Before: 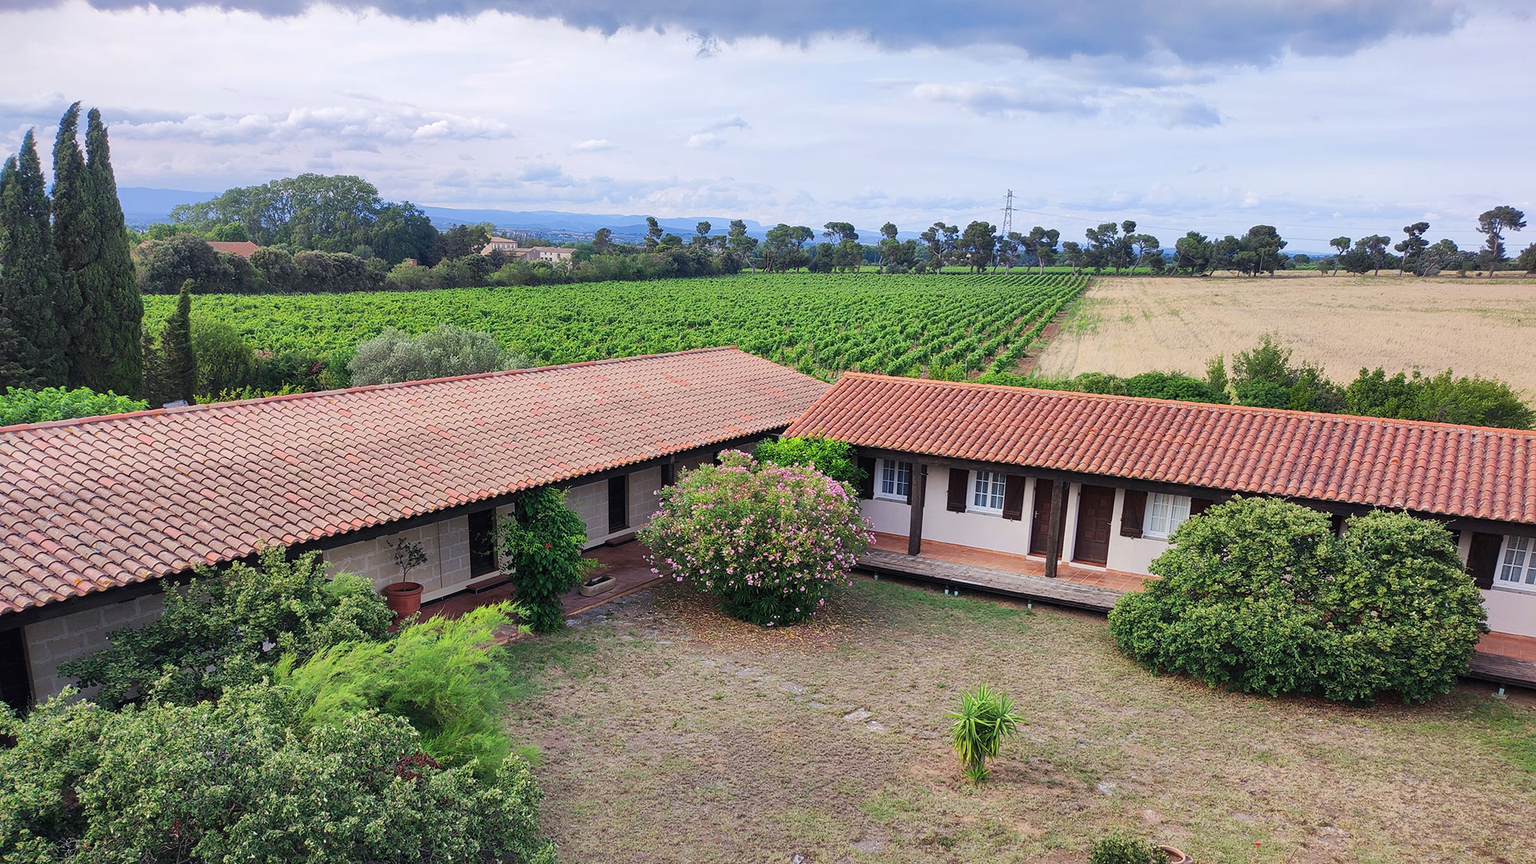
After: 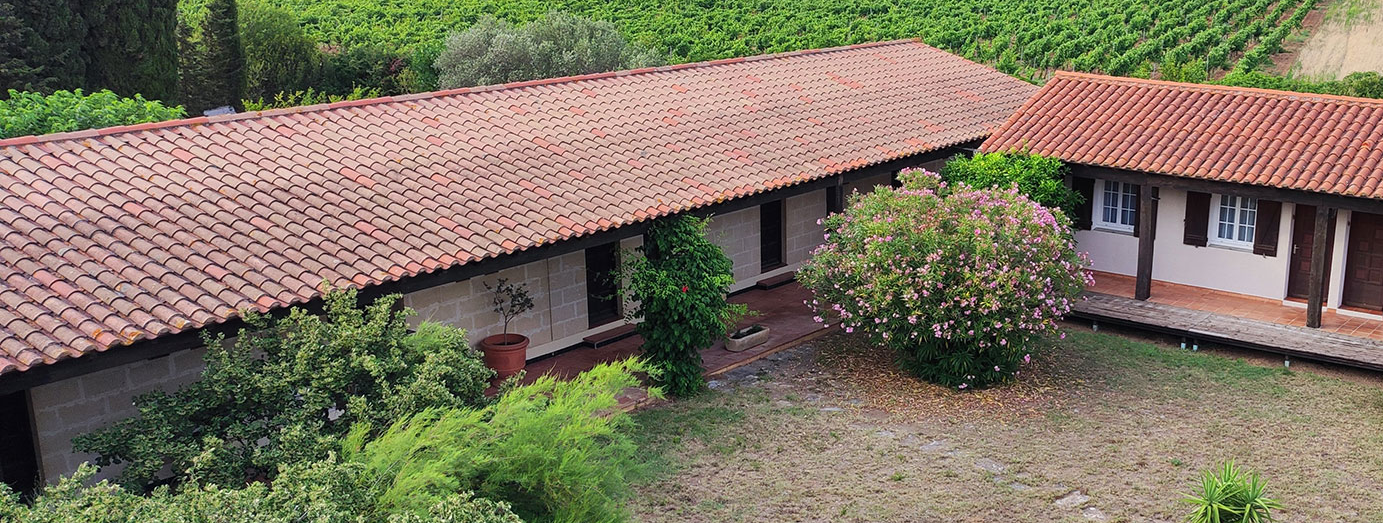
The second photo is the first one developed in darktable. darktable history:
tone equalizer: on, module defaults
crop: top 36.498%, right 27.964%, bottom 14.995%
